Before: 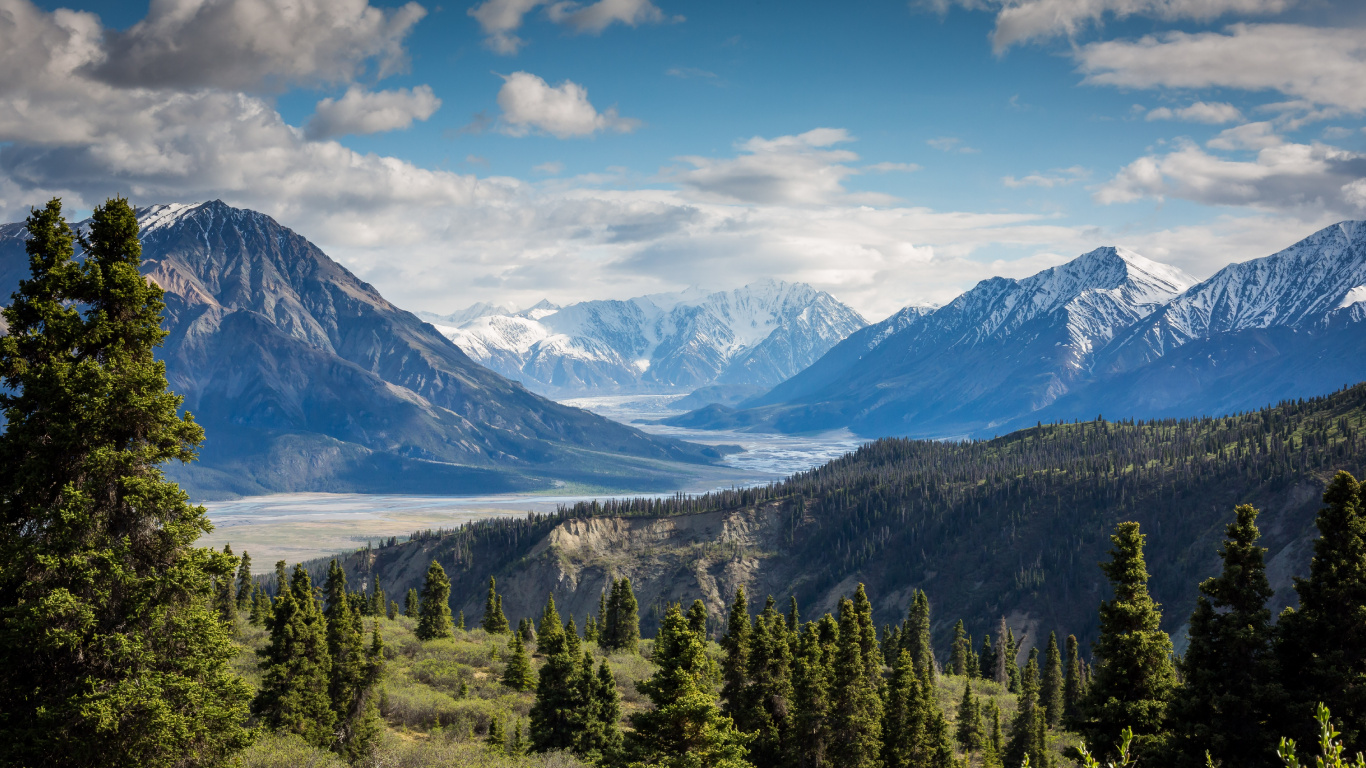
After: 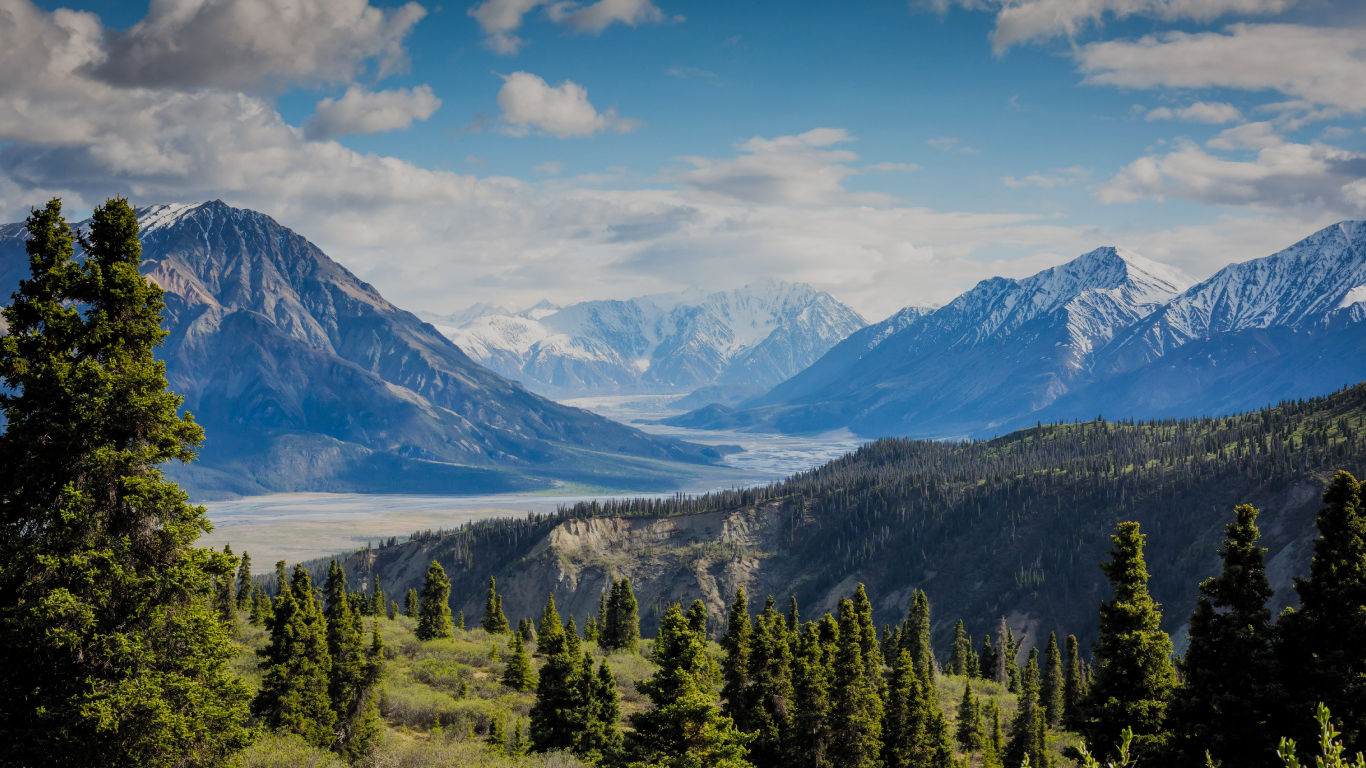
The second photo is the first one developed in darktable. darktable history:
color balance rgb: perceptual saturation grading › global saturation 33.123%, global vibrance -24.6%
filmic rgb: black relative exposure -7.99 EV, white relative exposure 4.05 EV, threshold 2.94 EV, hardness 4.1, contrast 0.926, color science v5 (2021), contrast in shadows safe, contrast in highlights safe, enable highlight reconstruction true
